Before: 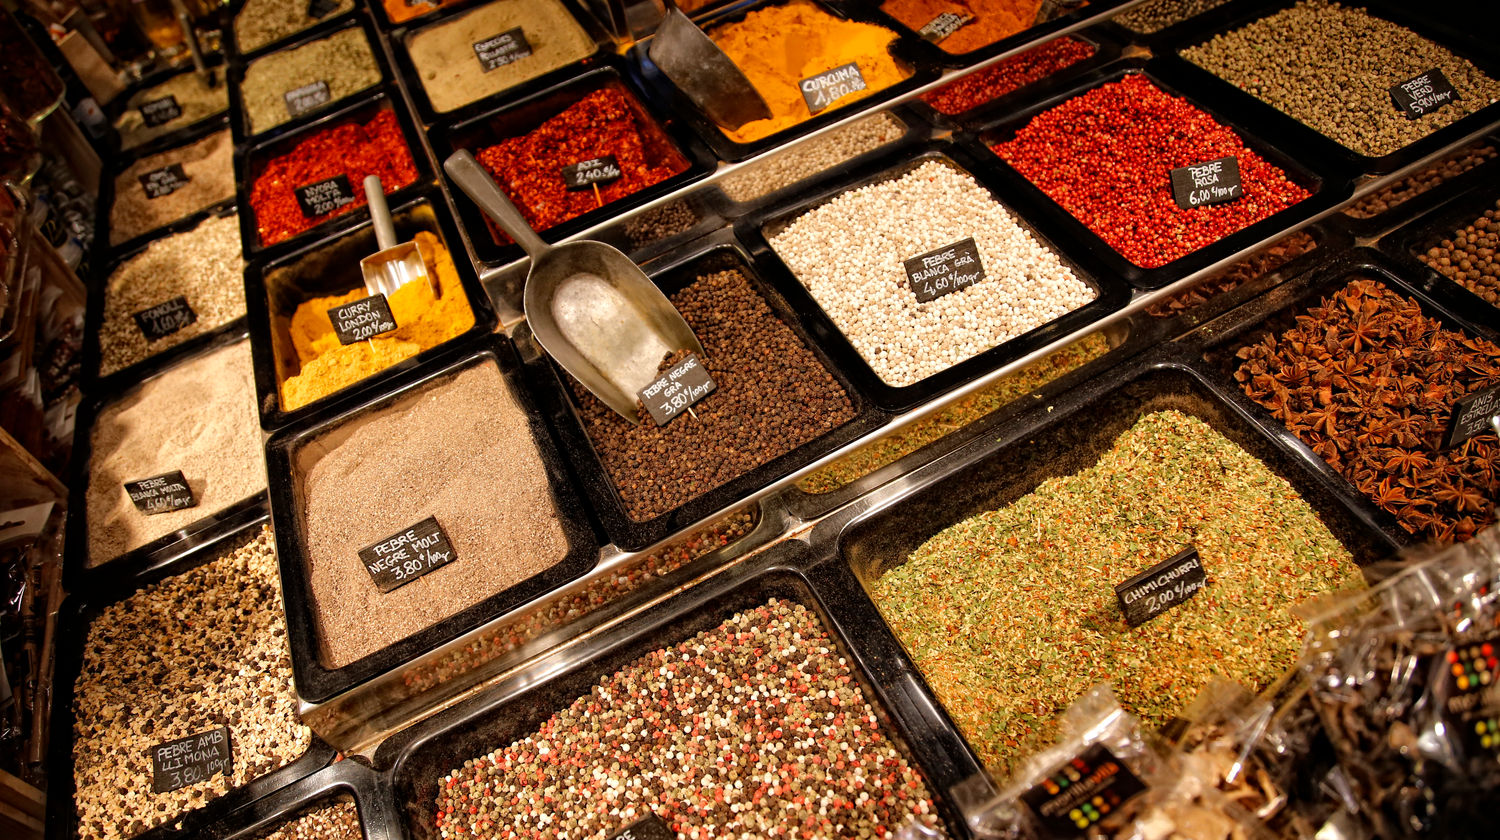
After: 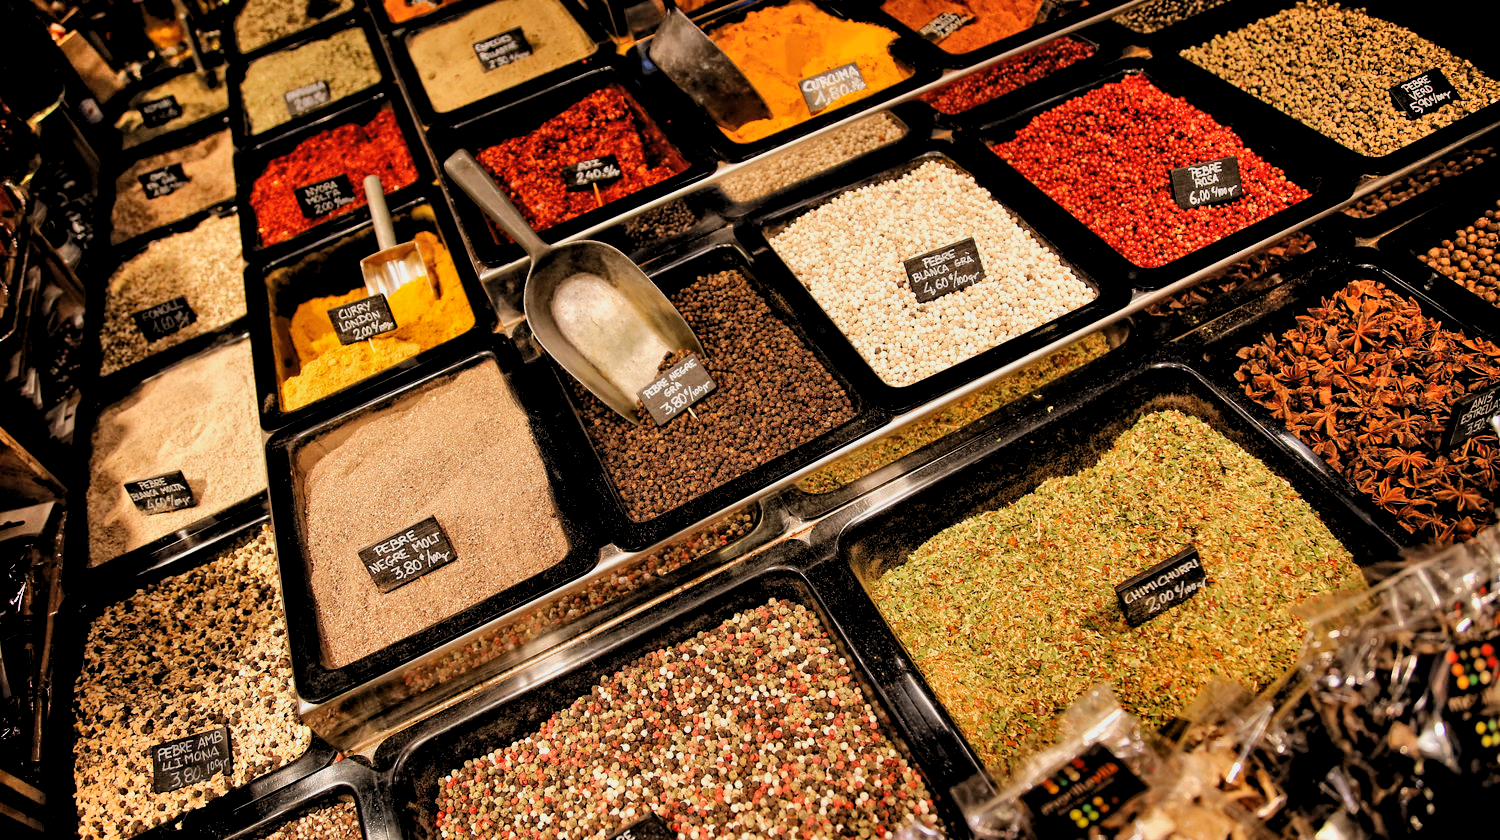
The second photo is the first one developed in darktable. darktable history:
shadows and highlights: low approximation 0.01, soften with gaussian
levels: levels [0.055, 0.477, 0.9]
filmic rgb: black relative exposure -7.65 EV, white relative exposure 4.56 EV, hardness 3.61, color science v6 (2022)
rotate and perspective: crop left 0, crop top 0
